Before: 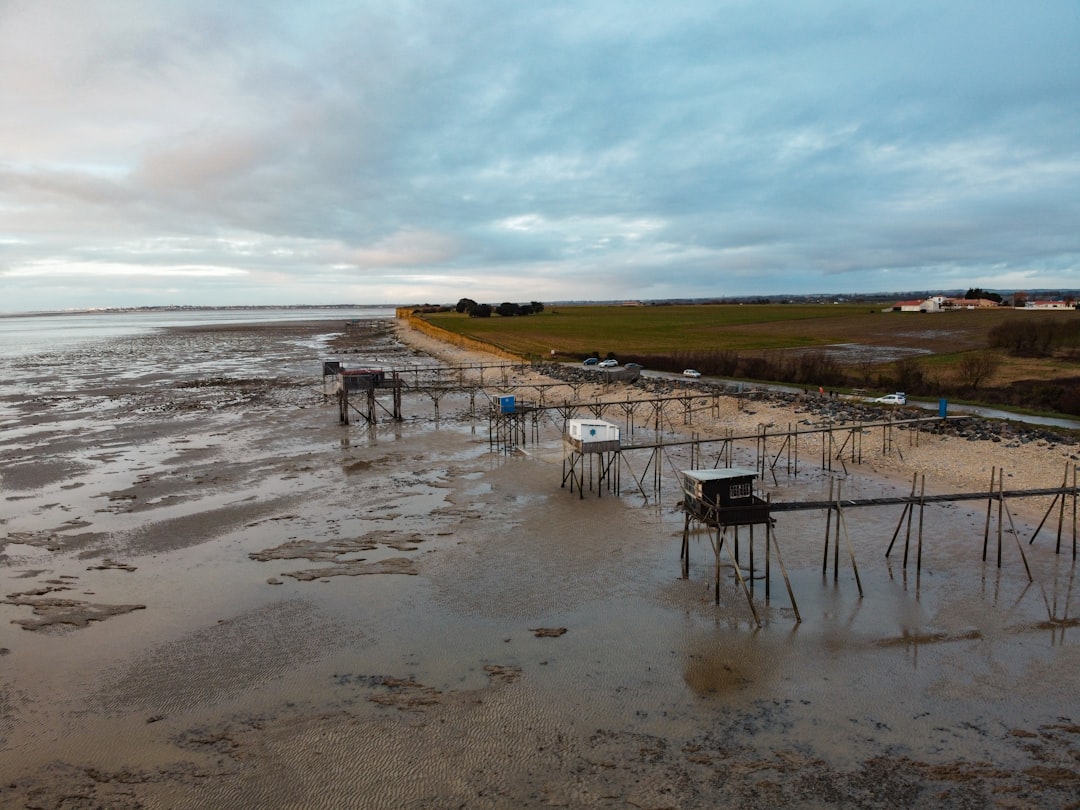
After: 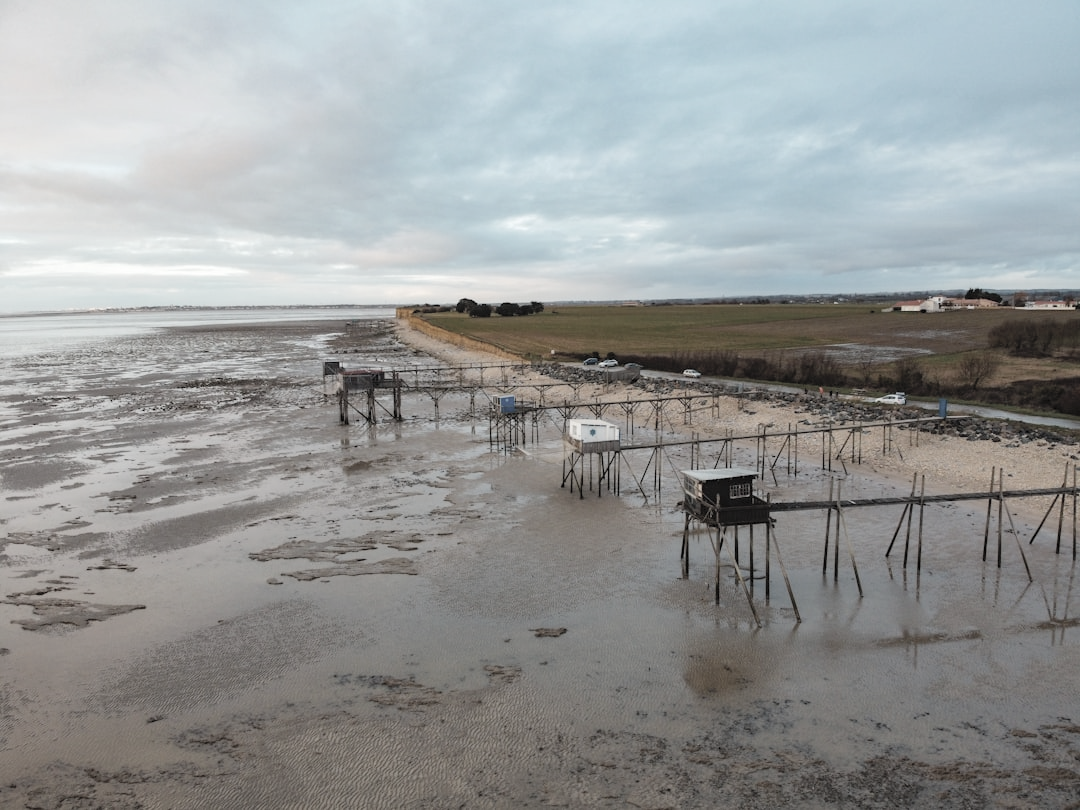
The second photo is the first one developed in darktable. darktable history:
contrast brightness saturation: brightness 0.184, saturation -0.495
